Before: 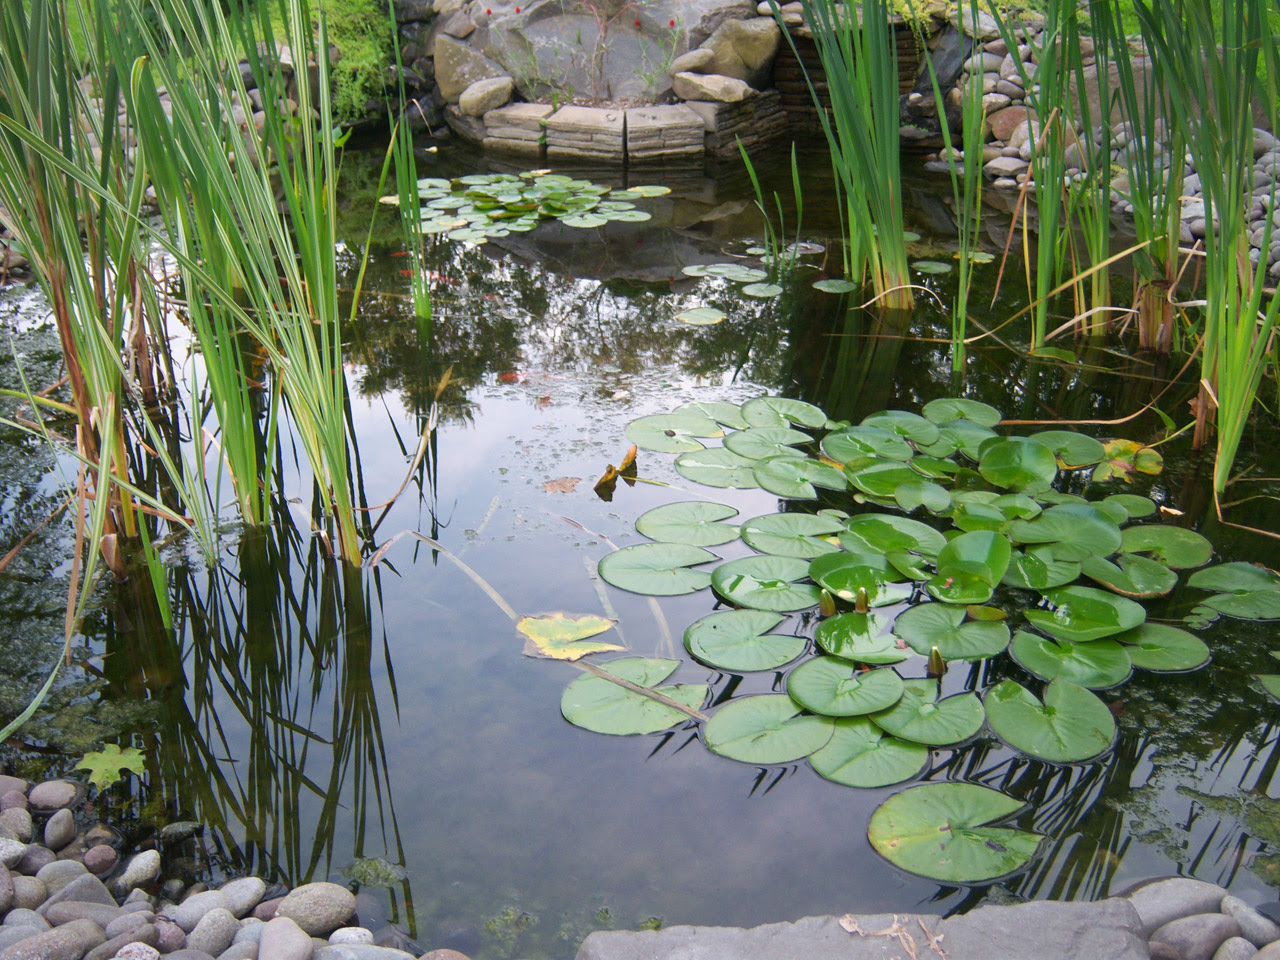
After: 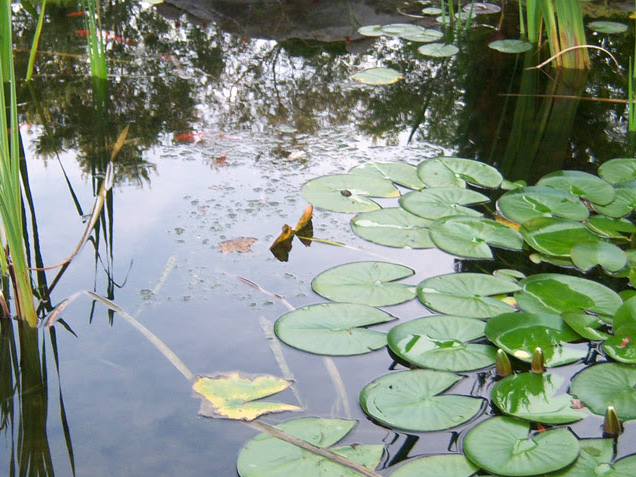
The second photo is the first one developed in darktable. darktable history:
local contrast: highlights 106%, shadows 99%, detail 119%, midtone range 0.2
crop: left 25.363%, top 25.023%, right 24.909%, bottom 25.23%
